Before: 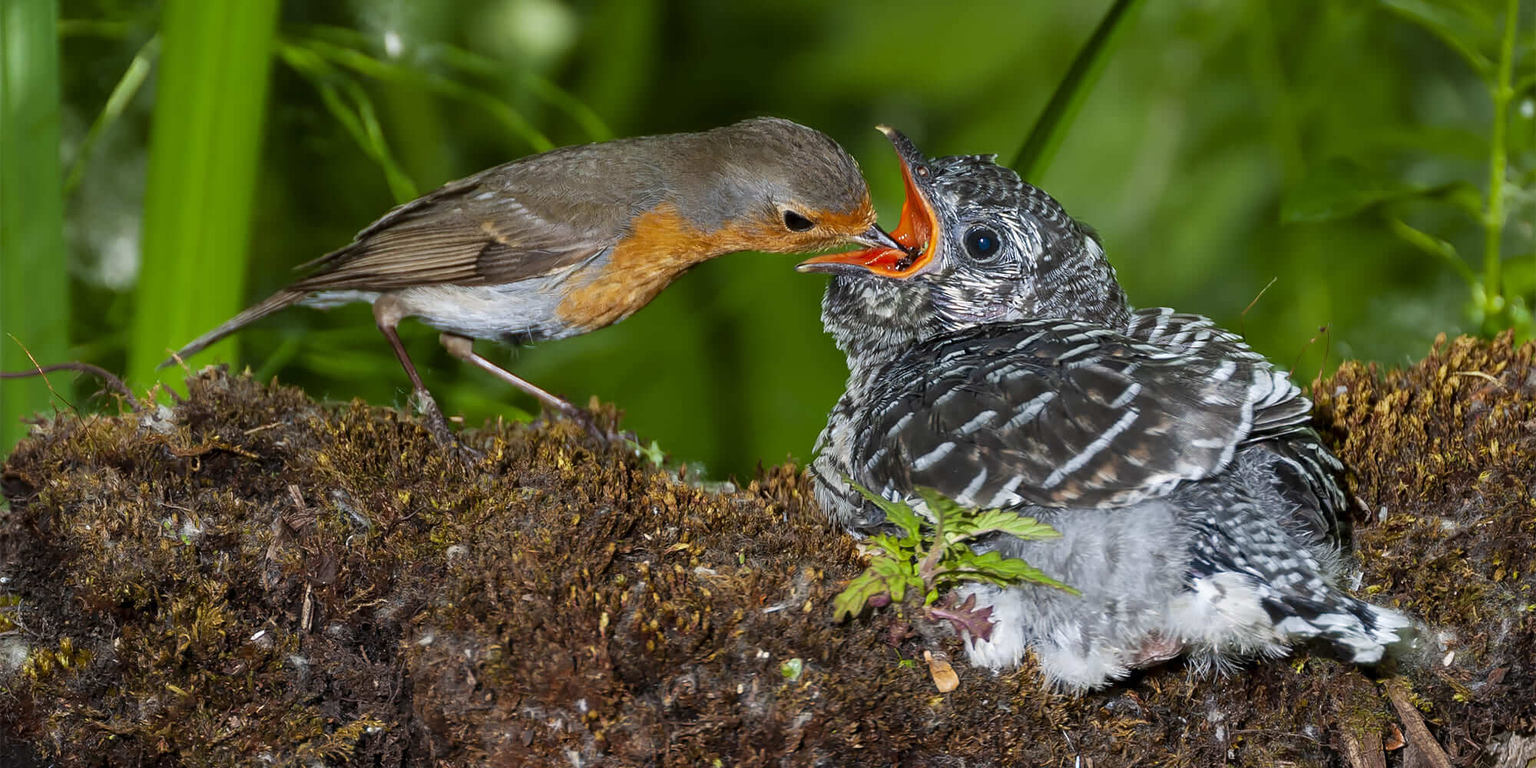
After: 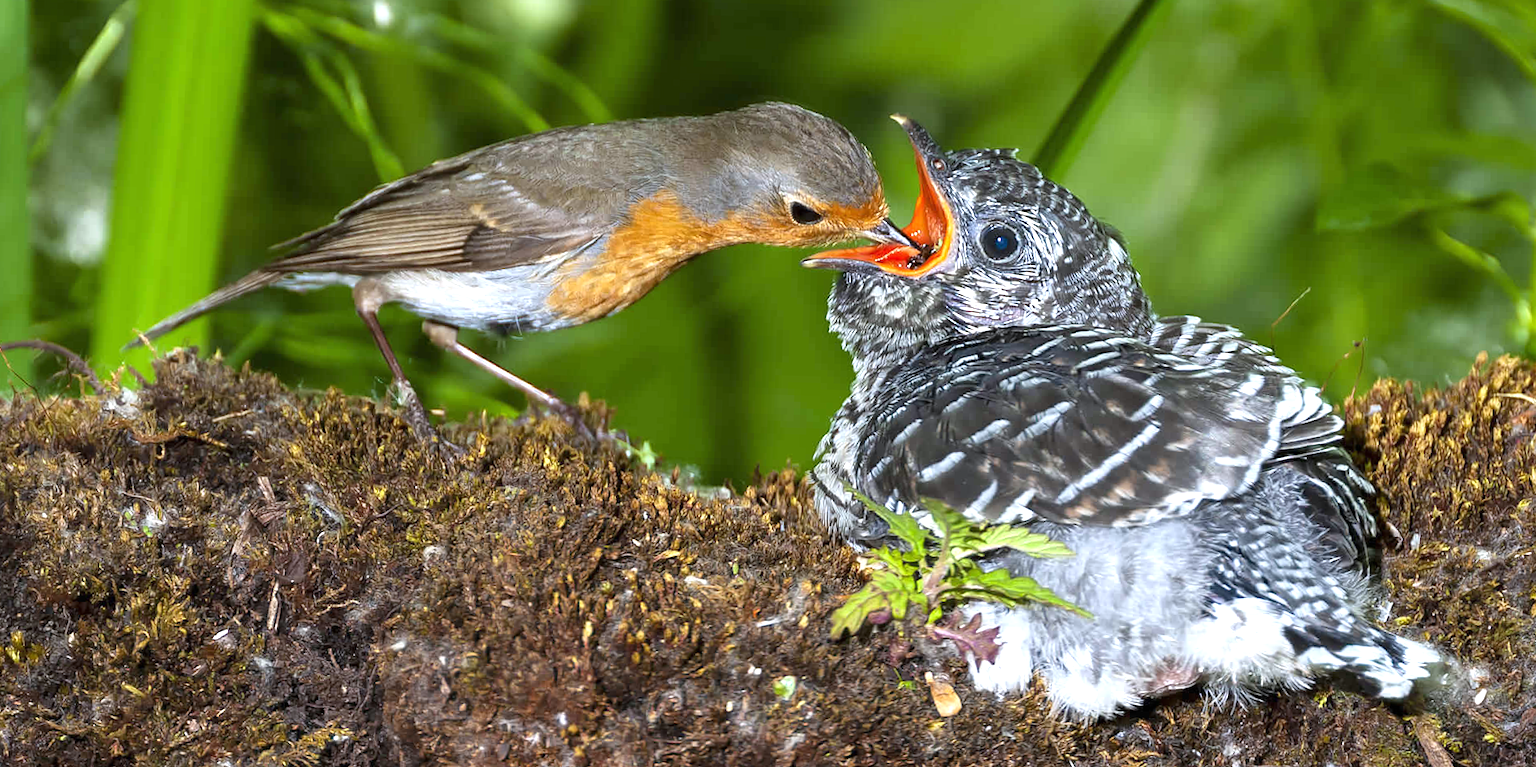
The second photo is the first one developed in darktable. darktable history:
white balance: red 0.976, blue 1.04
exposure: black level correction 0, exposure 0.9 EV, compensate highlight preservation false
crop and rotate: angle -1.69°
